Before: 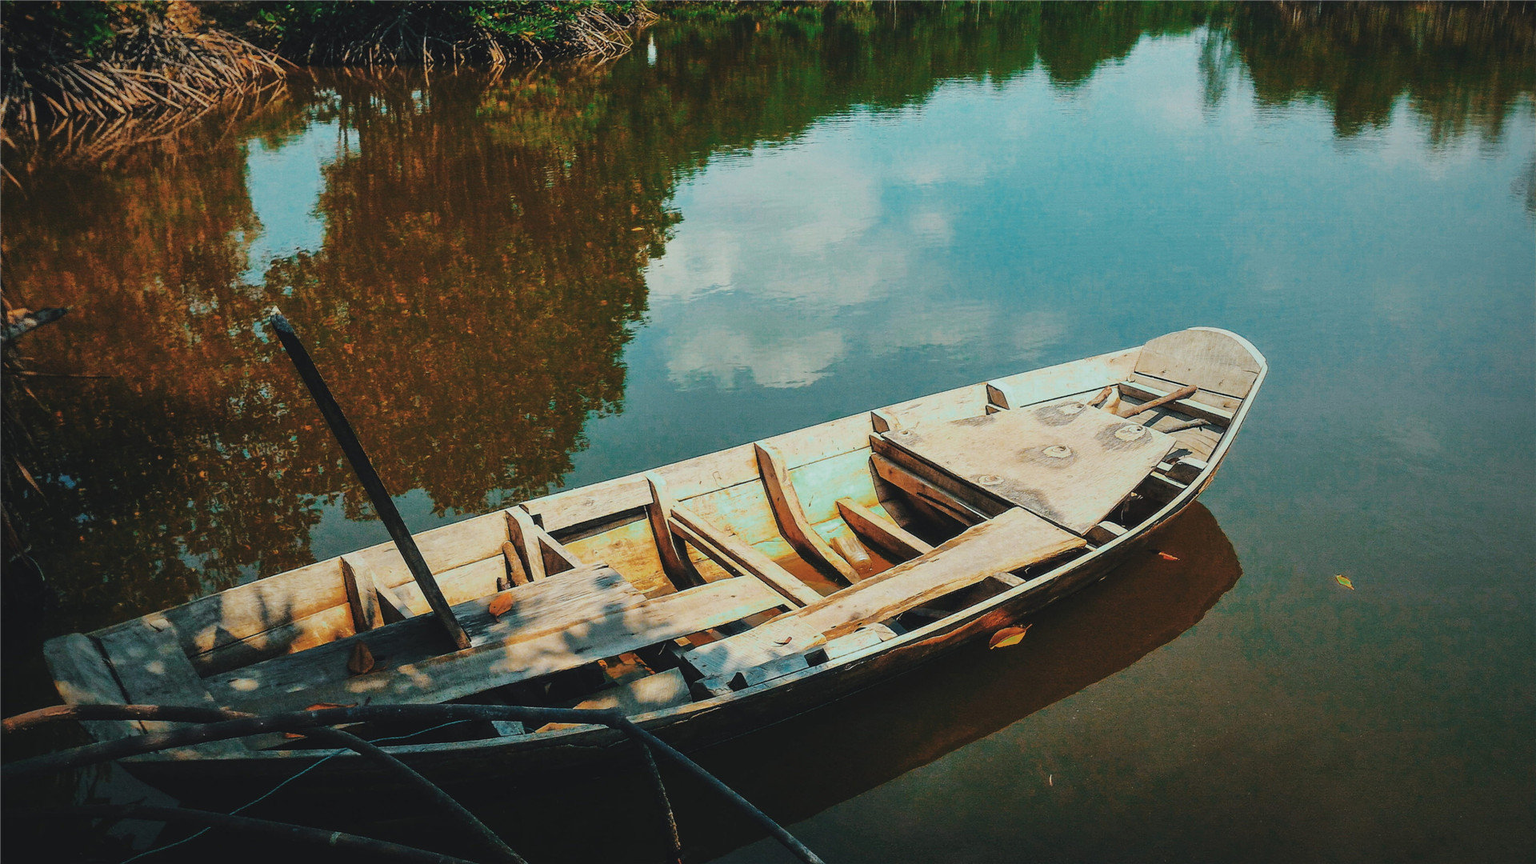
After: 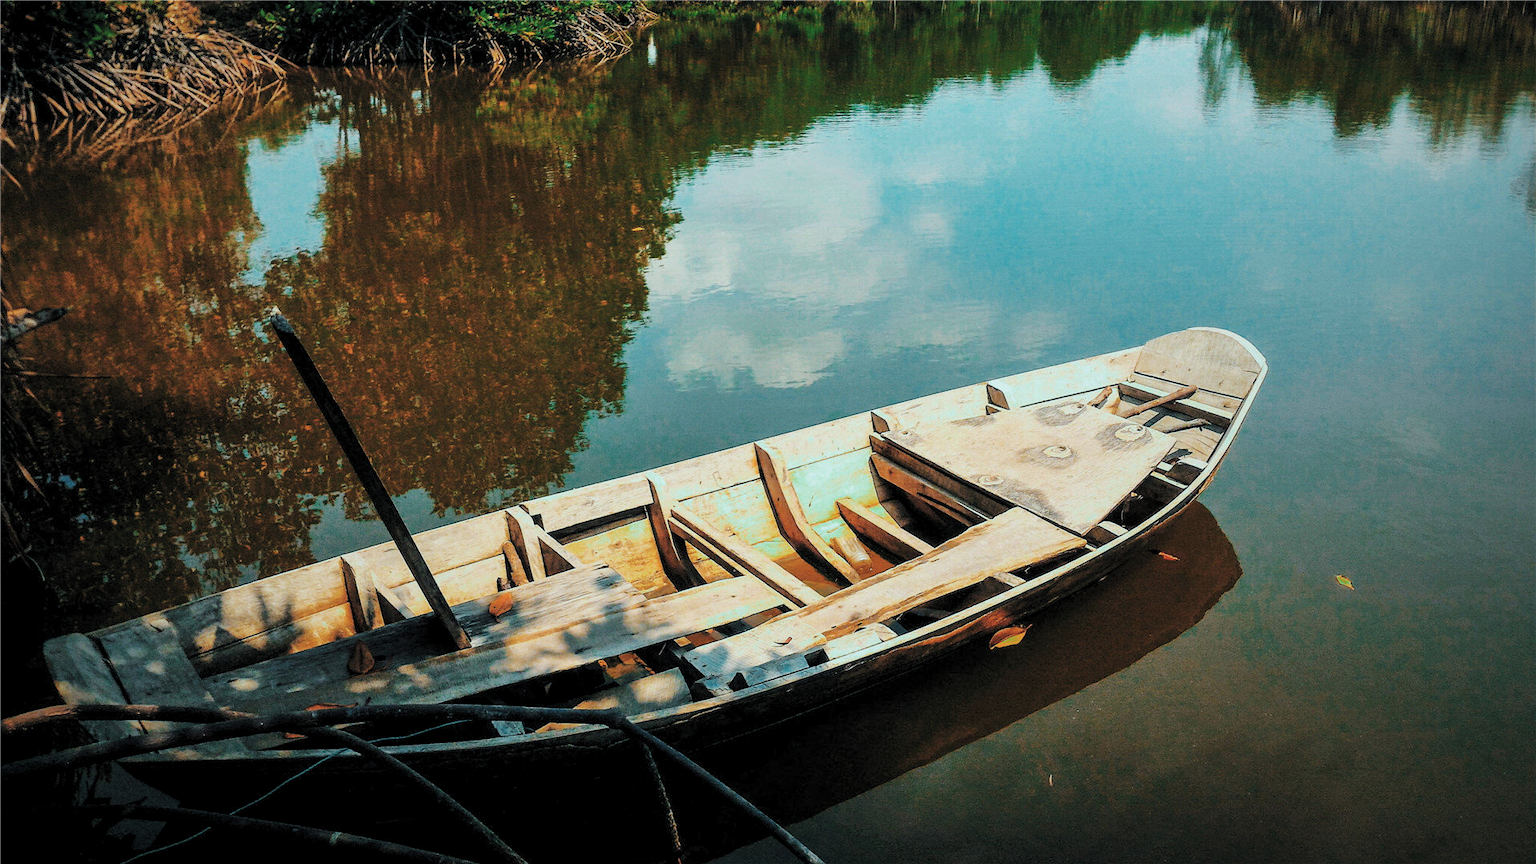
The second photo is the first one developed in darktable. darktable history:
white balance: red 0.988, blue 1.017
rgb levels: levels [[0.01, 0.419, 0.839], [0, 0.5, 1], [0, 0.5, 1]]
